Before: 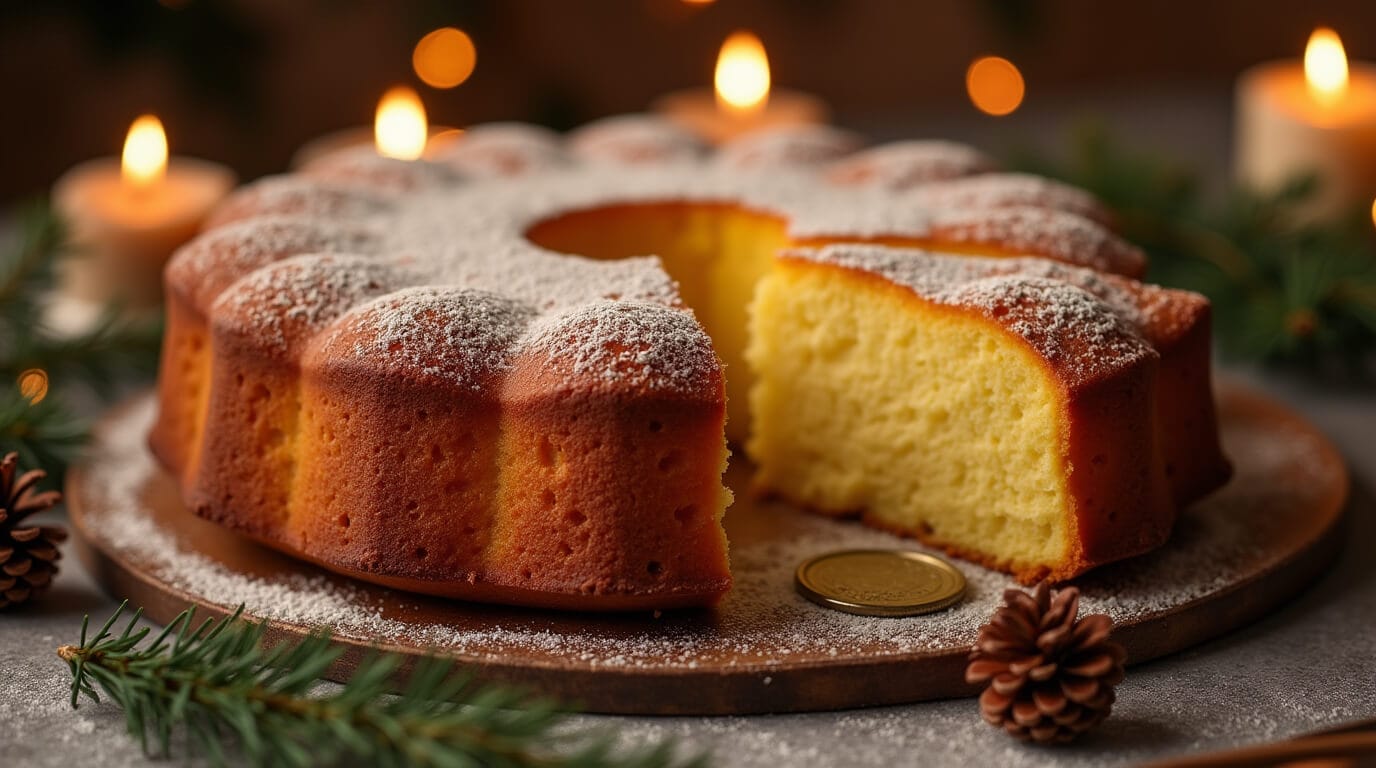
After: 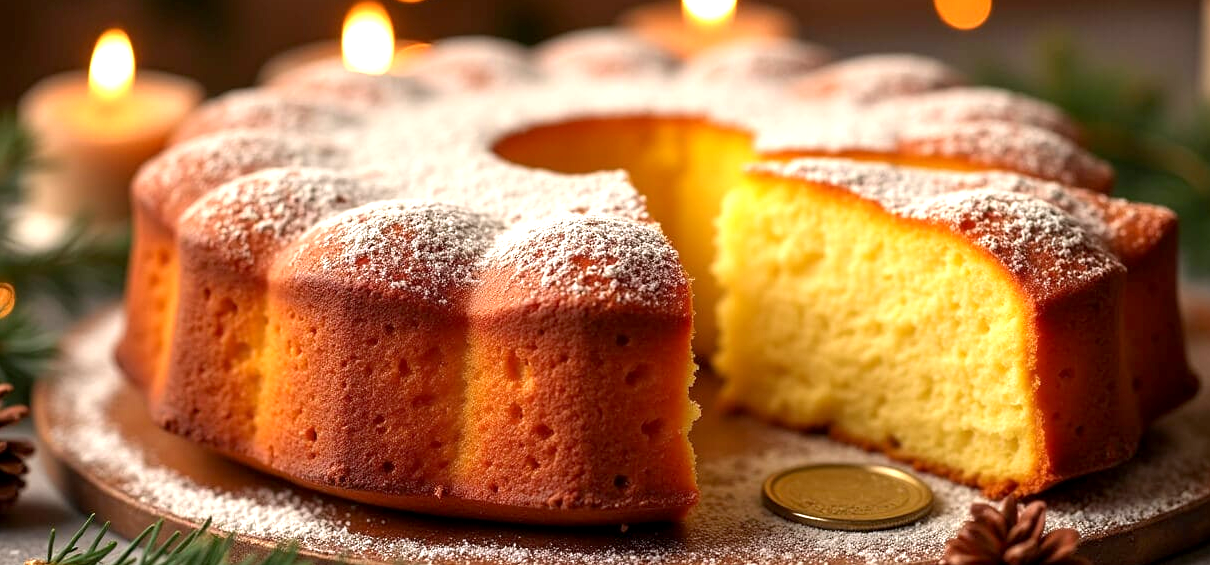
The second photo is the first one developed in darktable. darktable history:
exposure: black level correction 0.001, exposure 1 EV, compensate highlight preservation false
crop and rotate: left 2.425%, top 11.305%, right 9.6%, bottom 15.08%
